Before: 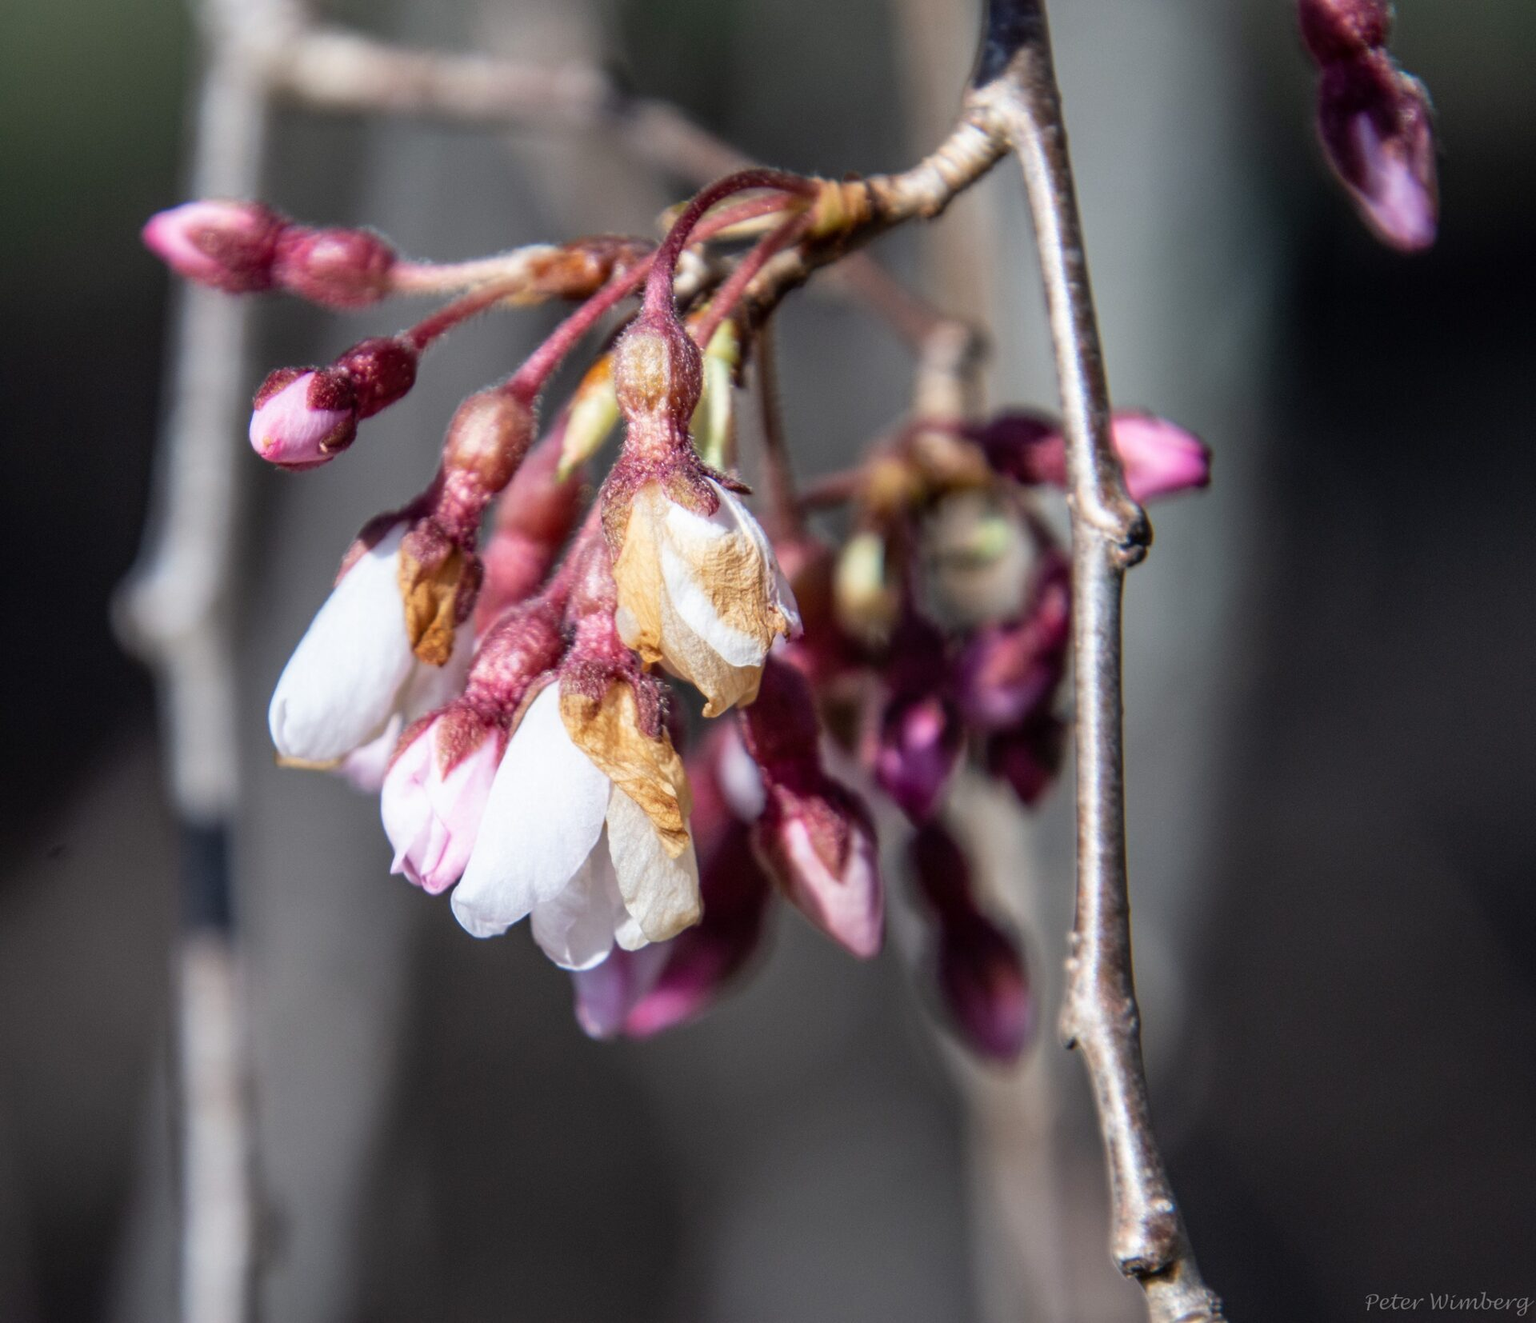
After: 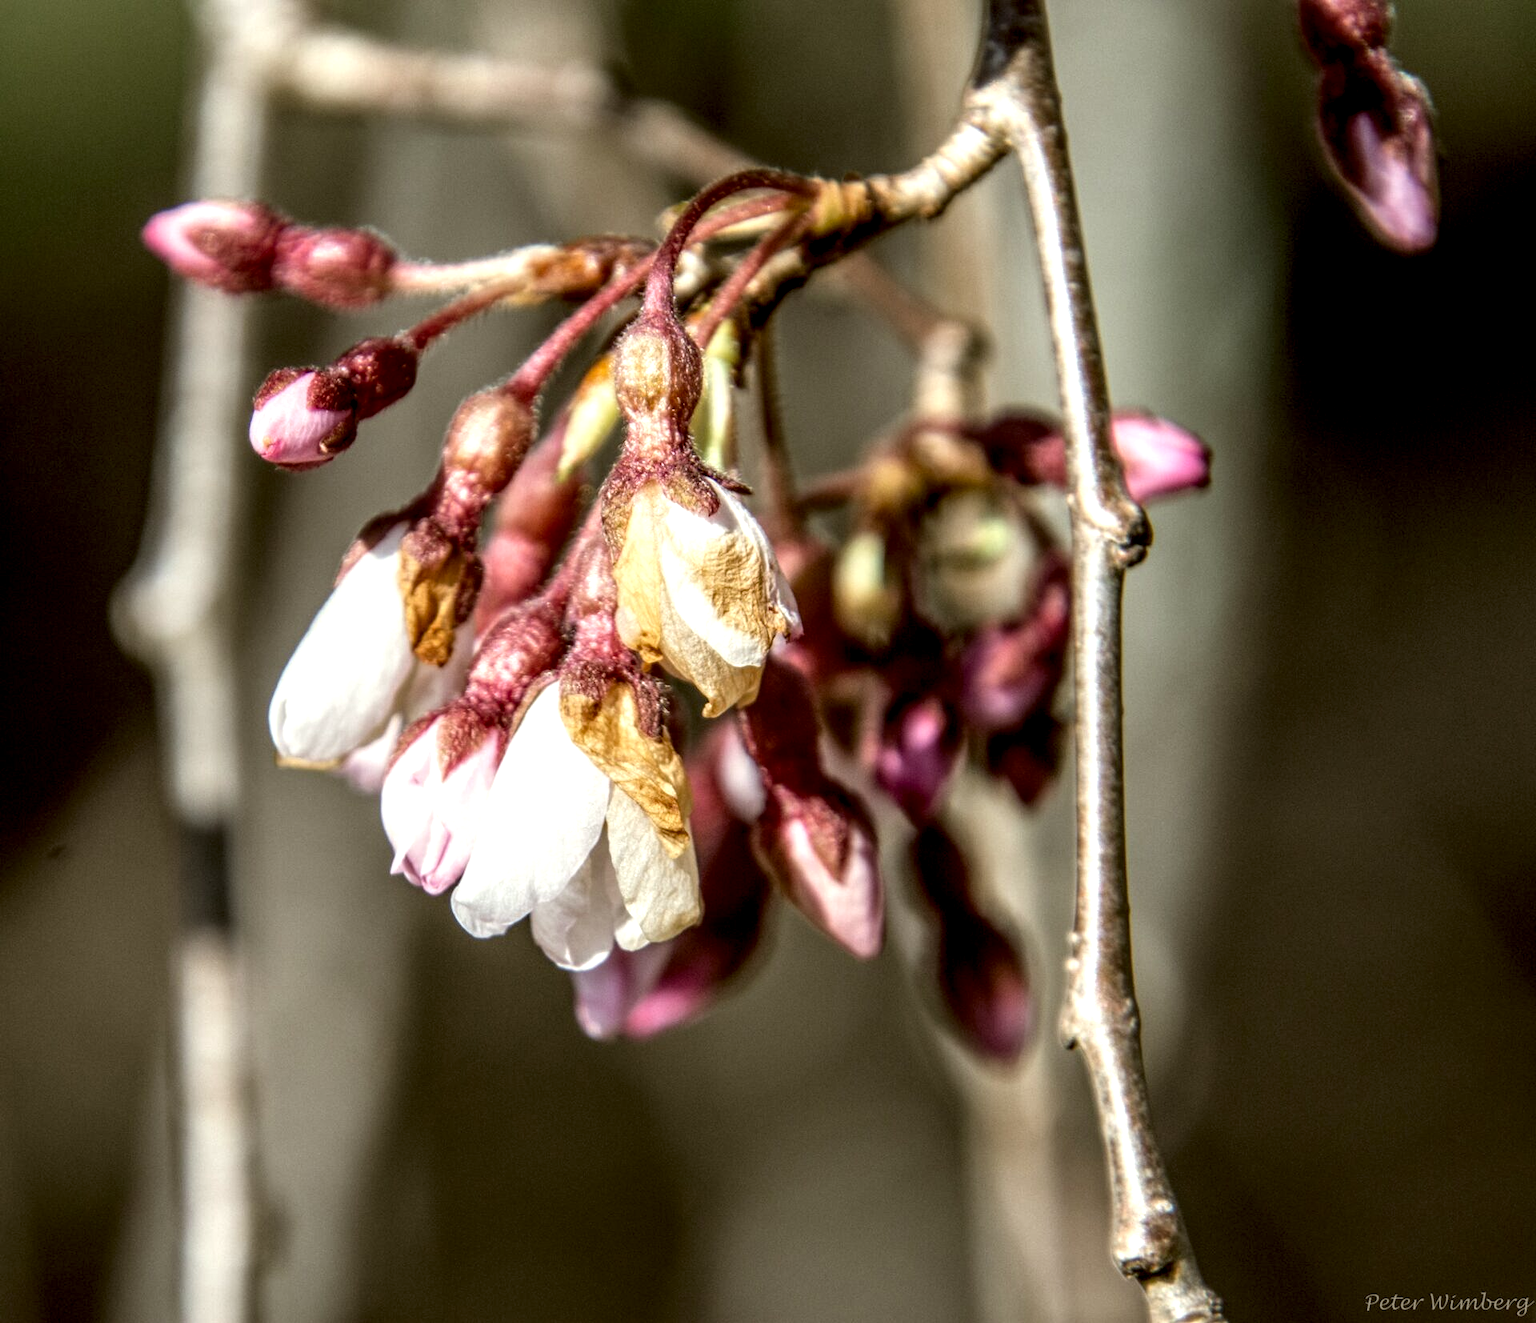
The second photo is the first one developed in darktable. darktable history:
local contrast: highlights 79%, shadows 56%, detail 175%, midtone range 0.428
color correction: highlights a* -1.43, highlights b* 10.12, shadows a* 0.395, shadows b* 19.35
